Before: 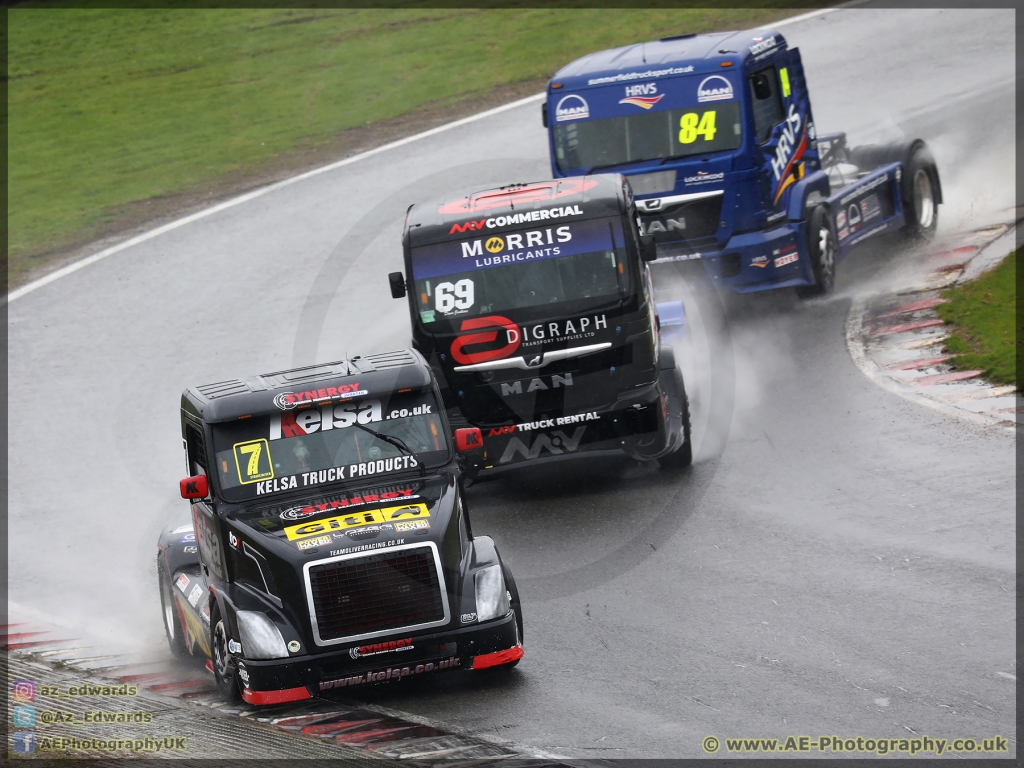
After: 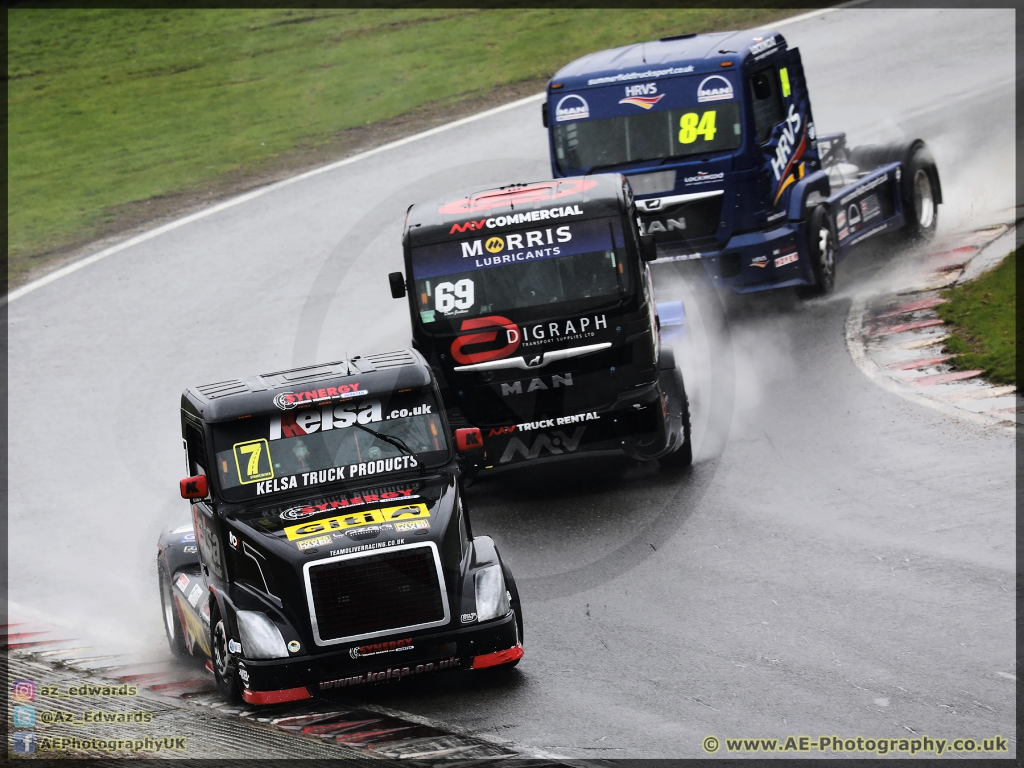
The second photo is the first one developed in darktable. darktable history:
tone curve: curves: ch0 [(0, 0) (0.003, 0.007) (0.011, 0.009) (0.025, 0.014) (0.044, 0.022) (0.069, 0.029) (0.1, 0.037) (0.136, 0.052) (0.177, 0.083) (0.224, 0.121) (0.277, 0.177) (0.335, 0.258) (0.399, 0.351) (0.468, 0.454) (0.543, 0.557) (0.623, 0.654) (0.709, 0.744) (0.801, 0.825) (0.898, 0.909) (1, 1)], color space Lab, linked channels, preserve colors none
